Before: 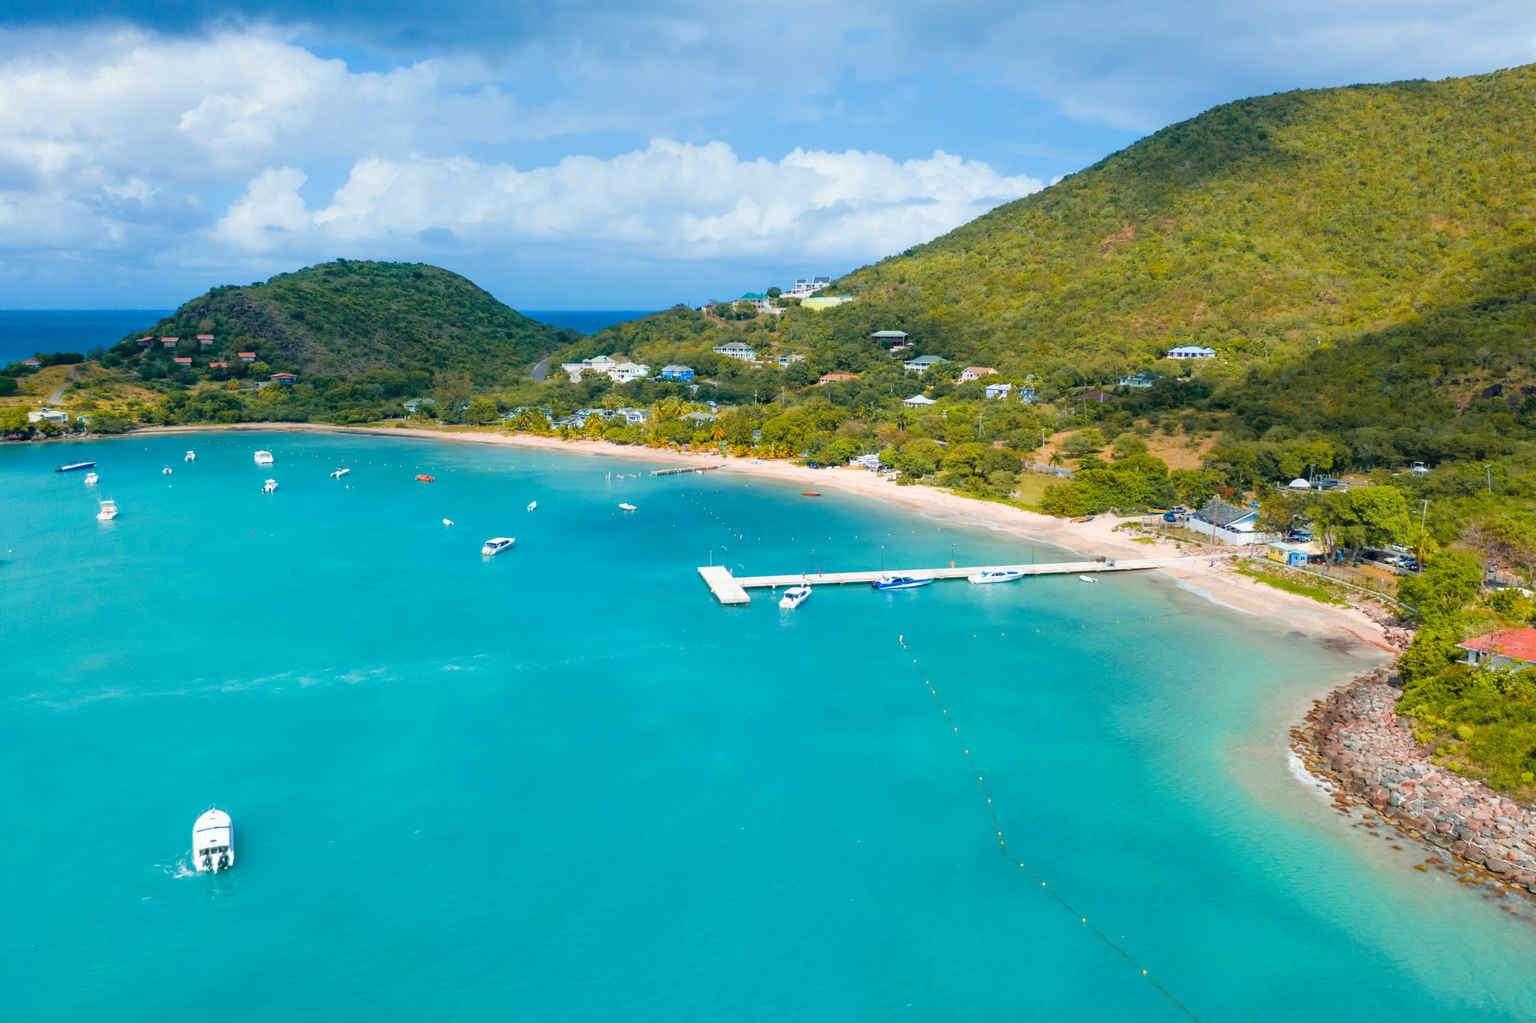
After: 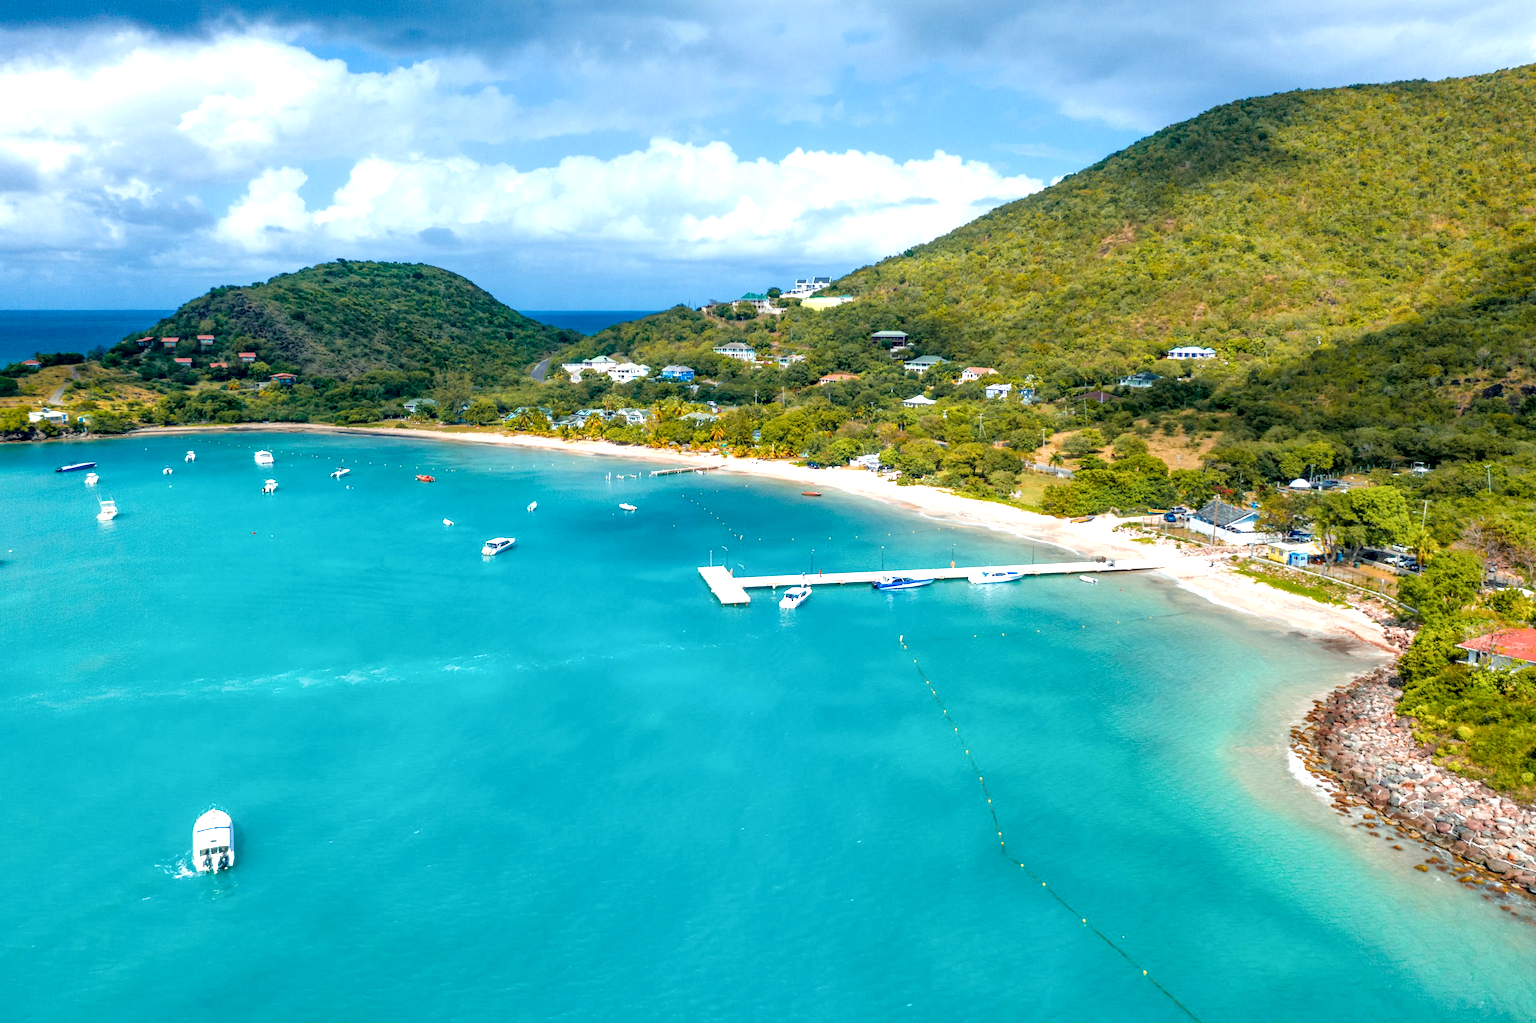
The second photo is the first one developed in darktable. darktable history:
exposure: black level correction 0, exposure 0.68 EV, compensate exposure bias true, compensate highlight preservation false
local contrast: detail 160%
tone equalizer: -8 EV 0.25 EV, -7 EV 0.417 EV, -6 EV 0.417 EV, -5 EV 0.25 EV, -3 EV -0.25 EV, -2 EV -0.417 EV, -1 EV -0.417 EV, +0 EV -0.25 EV, edges refinement/feathering 500, mask exposure compensation -1.57 EV, preserve details guided filter
